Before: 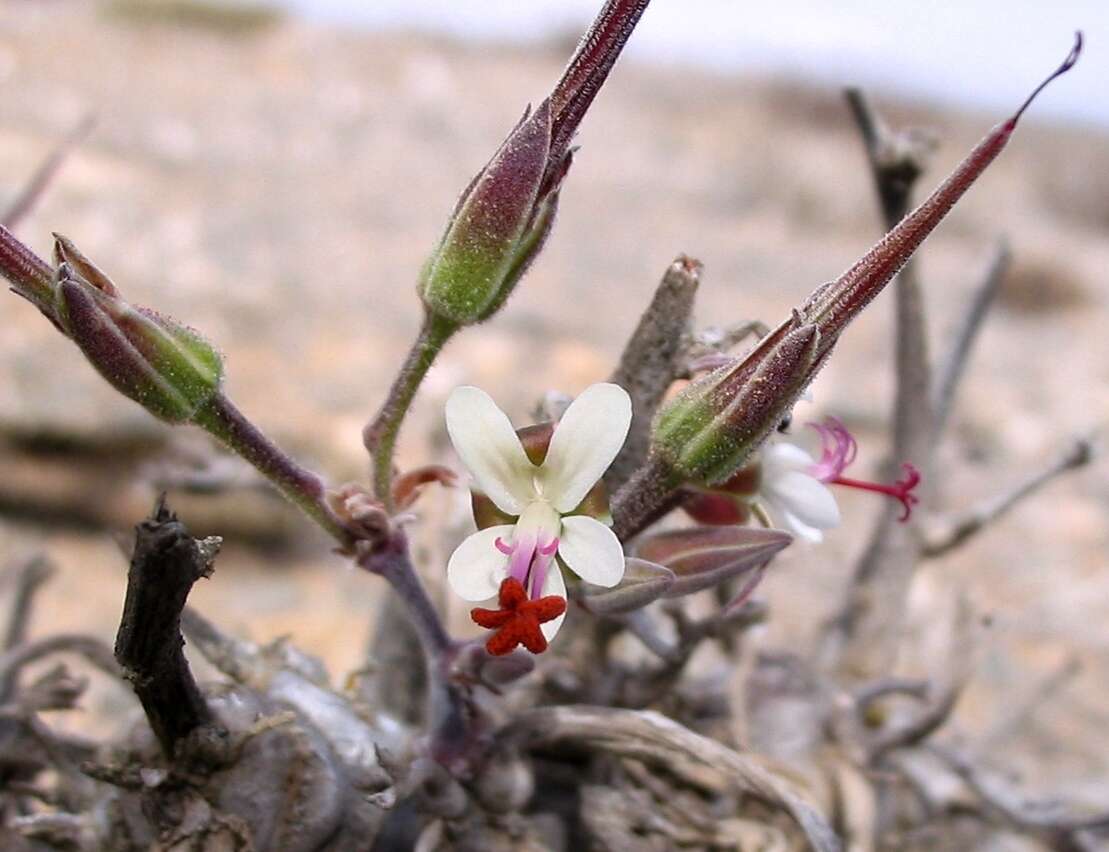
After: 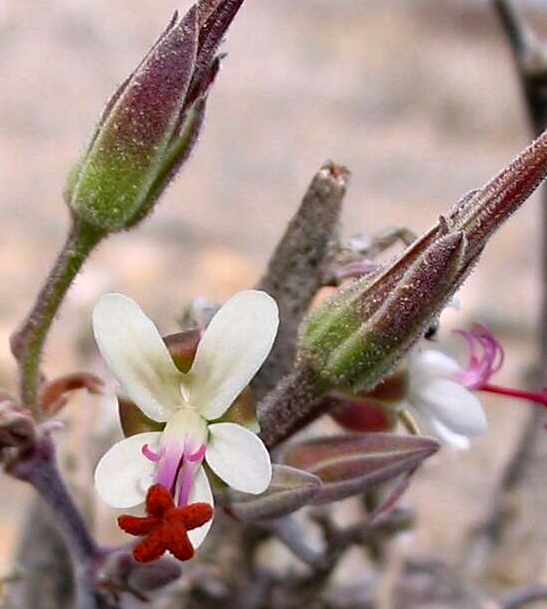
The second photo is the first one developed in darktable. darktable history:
haze removal: adaptive false
crop: left 31.92%, top 10.983%, right 18.742%, bottom 17.495%
